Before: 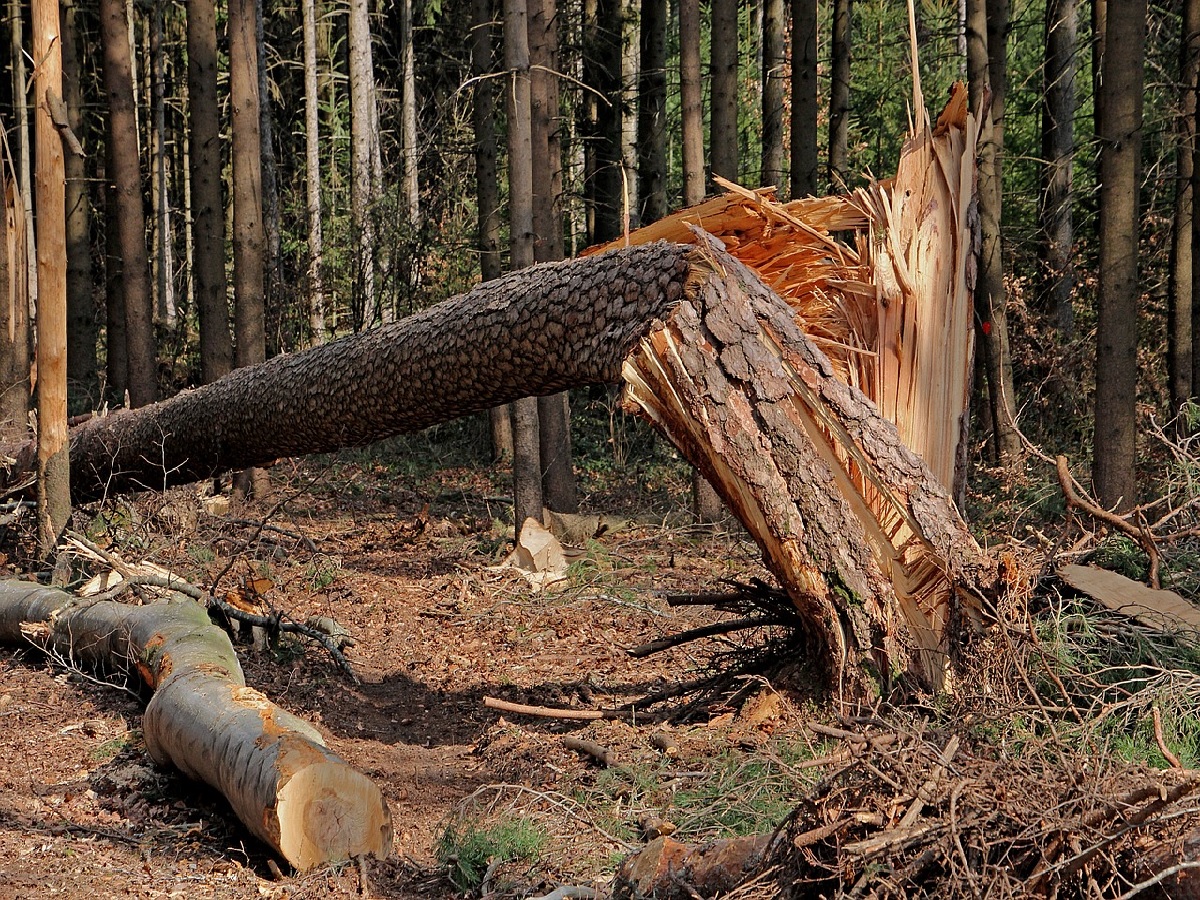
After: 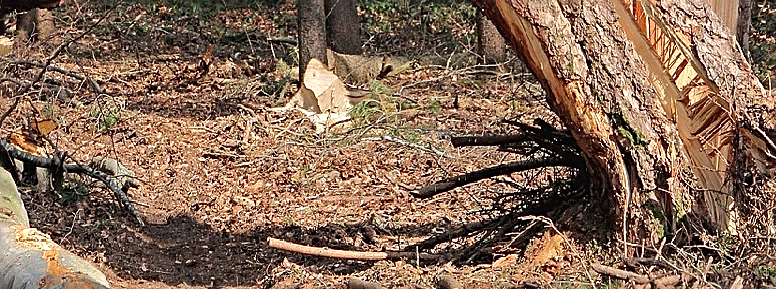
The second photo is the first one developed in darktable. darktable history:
contrast brightness saturation: saturation -0.058
color calibration: illuminant same as pipeline (D50), x 0.345, y 0.358, temperature 4985.01 K
exposure: black level correction -0.001, exposure 0.536 EV, compensate exposure bias true, compensate highlight preservation false
sharpen: on, module defaults
crop: left 18.061%, top 51.066%, right 17.219%, bottom 16.819%
